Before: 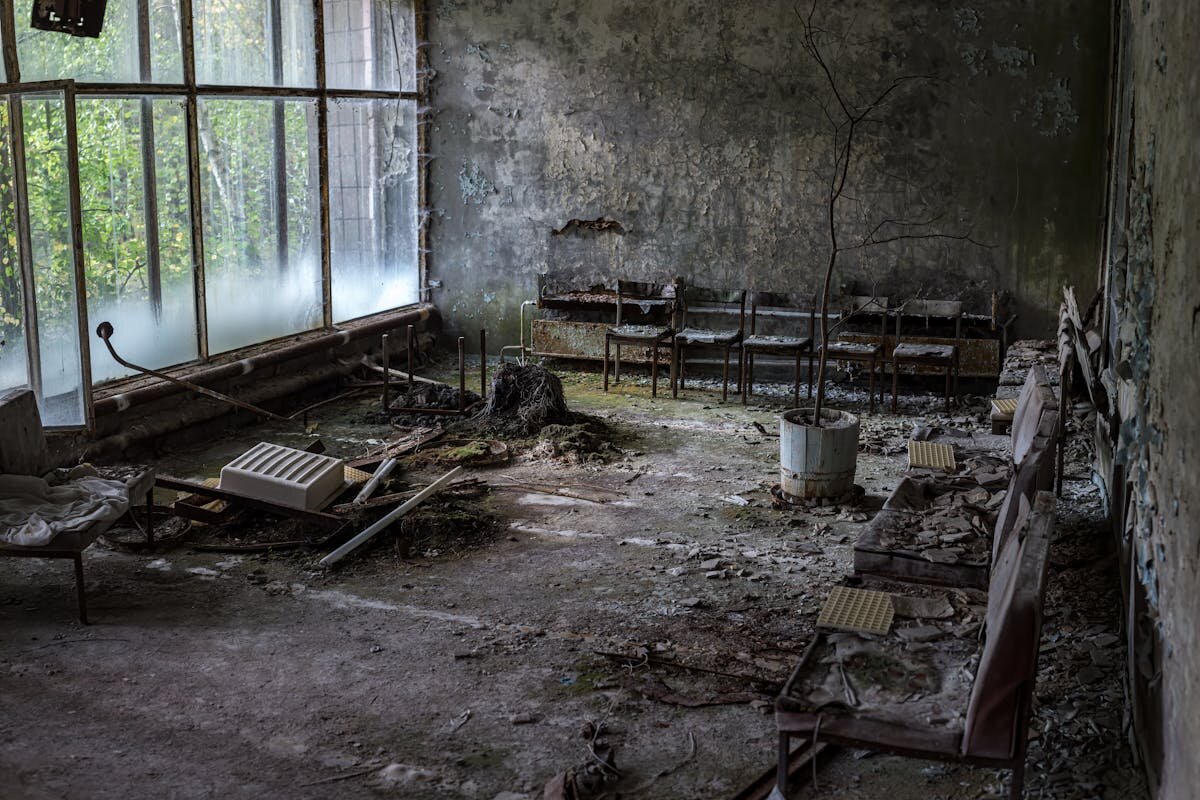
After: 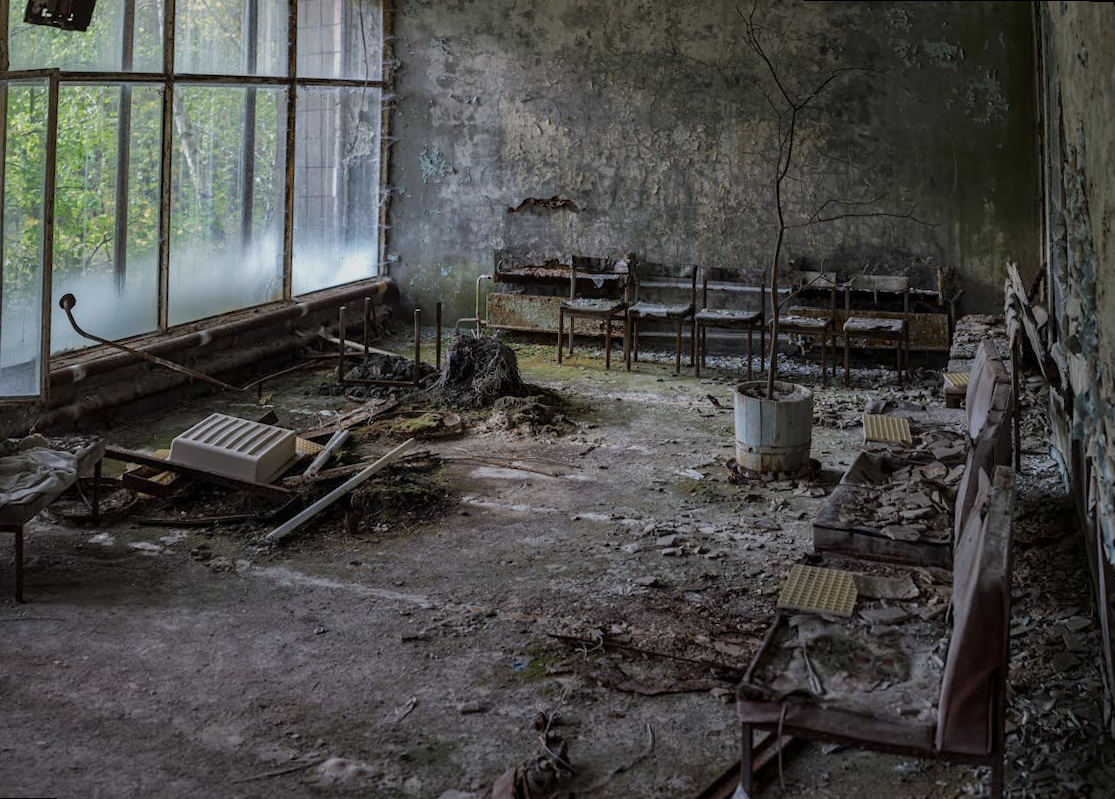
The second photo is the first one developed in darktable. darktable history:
rotate and perspective: rotation 0.215°, lens shift (vertical) -0.139, crop left 0.069, crop right 0.939, crop top 0.002, crop bottom 0.996
tone equalizer: -8 EV 0.25 EV, -7 EV 0.417 EV, -6 EV 0.417 EV, -5 EV 0.25 EV, -3 EV -0.25 EV, -2 EV -0.417 EV, -1 EV -0.417 EV, +0 EV -0.25 EV, edges refinement/feathering 500, mask exposure compensation -1.57 EV, preserve details guided filter
